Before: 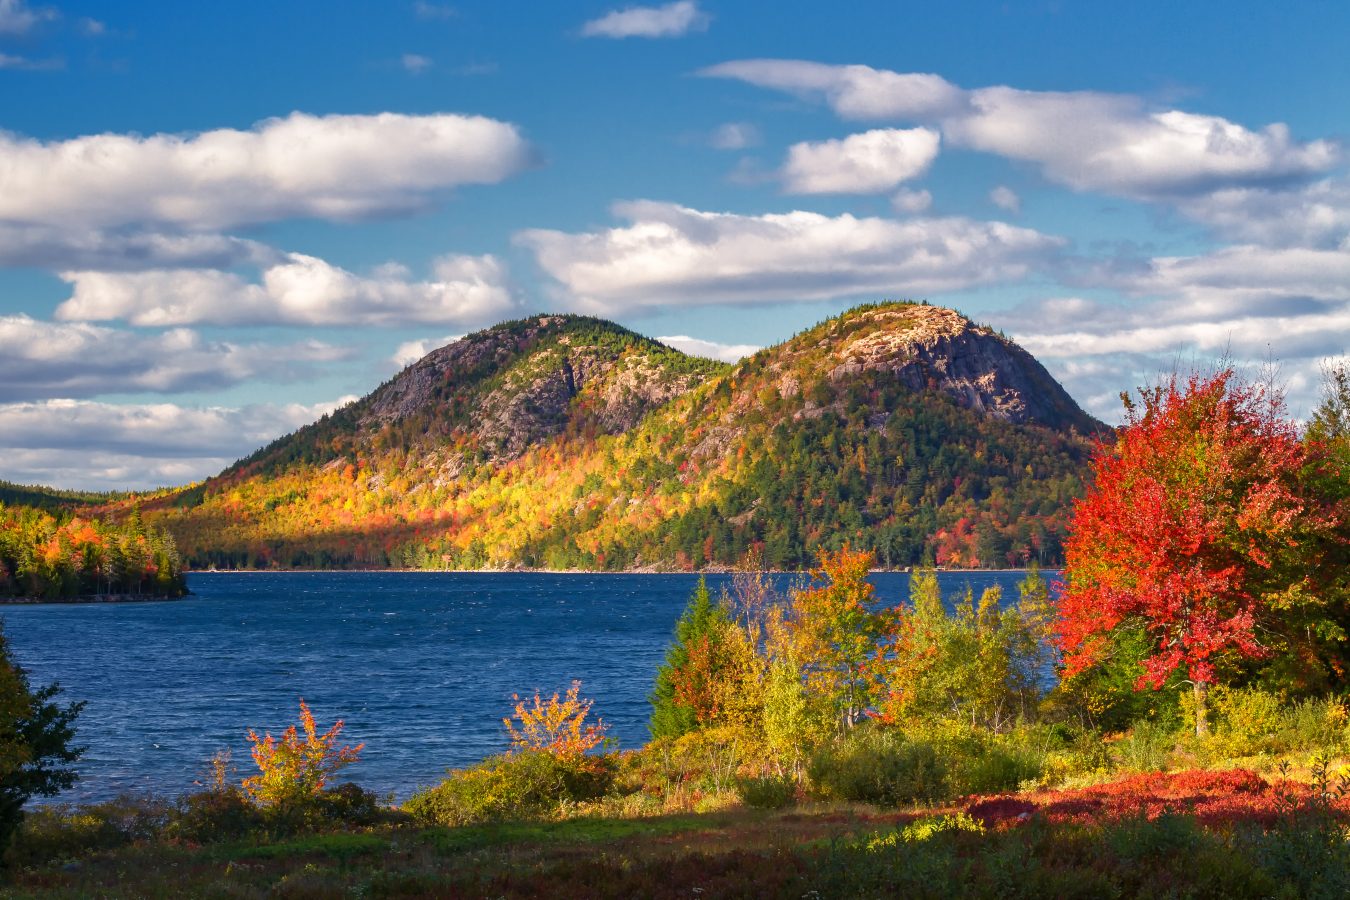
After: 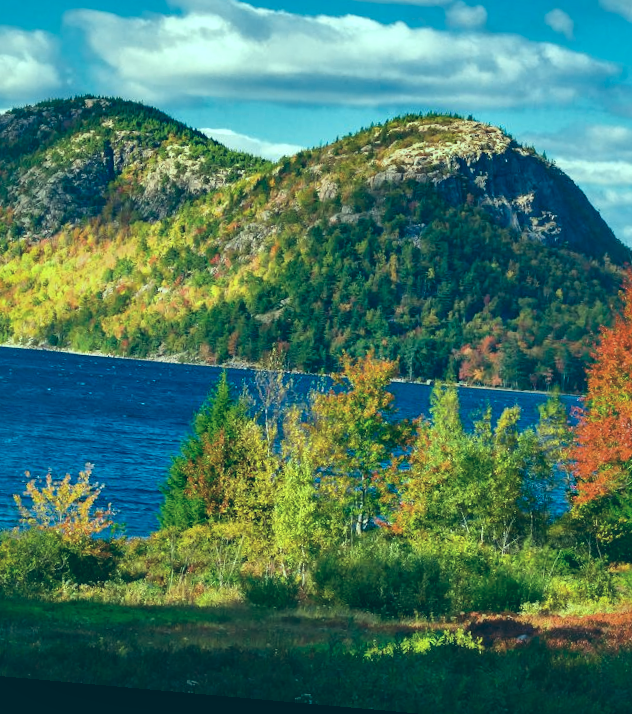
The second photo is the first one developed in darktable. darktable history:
local contrast: mode bilateral grid, contrast 25, coarseness 60, detail 151%, midtone range 0.2
exposure: black level correction -0.015, exposure -0.125 EV, compensate highlight preservation false
color correction: highlights a* -20.08, highlights b* 9.8, shadows a* -20.4, shadows b* -10.76
color calibration: x 0.37, y 0.382, temperature 4313.32 K
crop: left 35.432%, top 26.233%, right 20.145%, bottom 3.432%
rotate and perspective: rotation 5.12°, automatic cropping off
